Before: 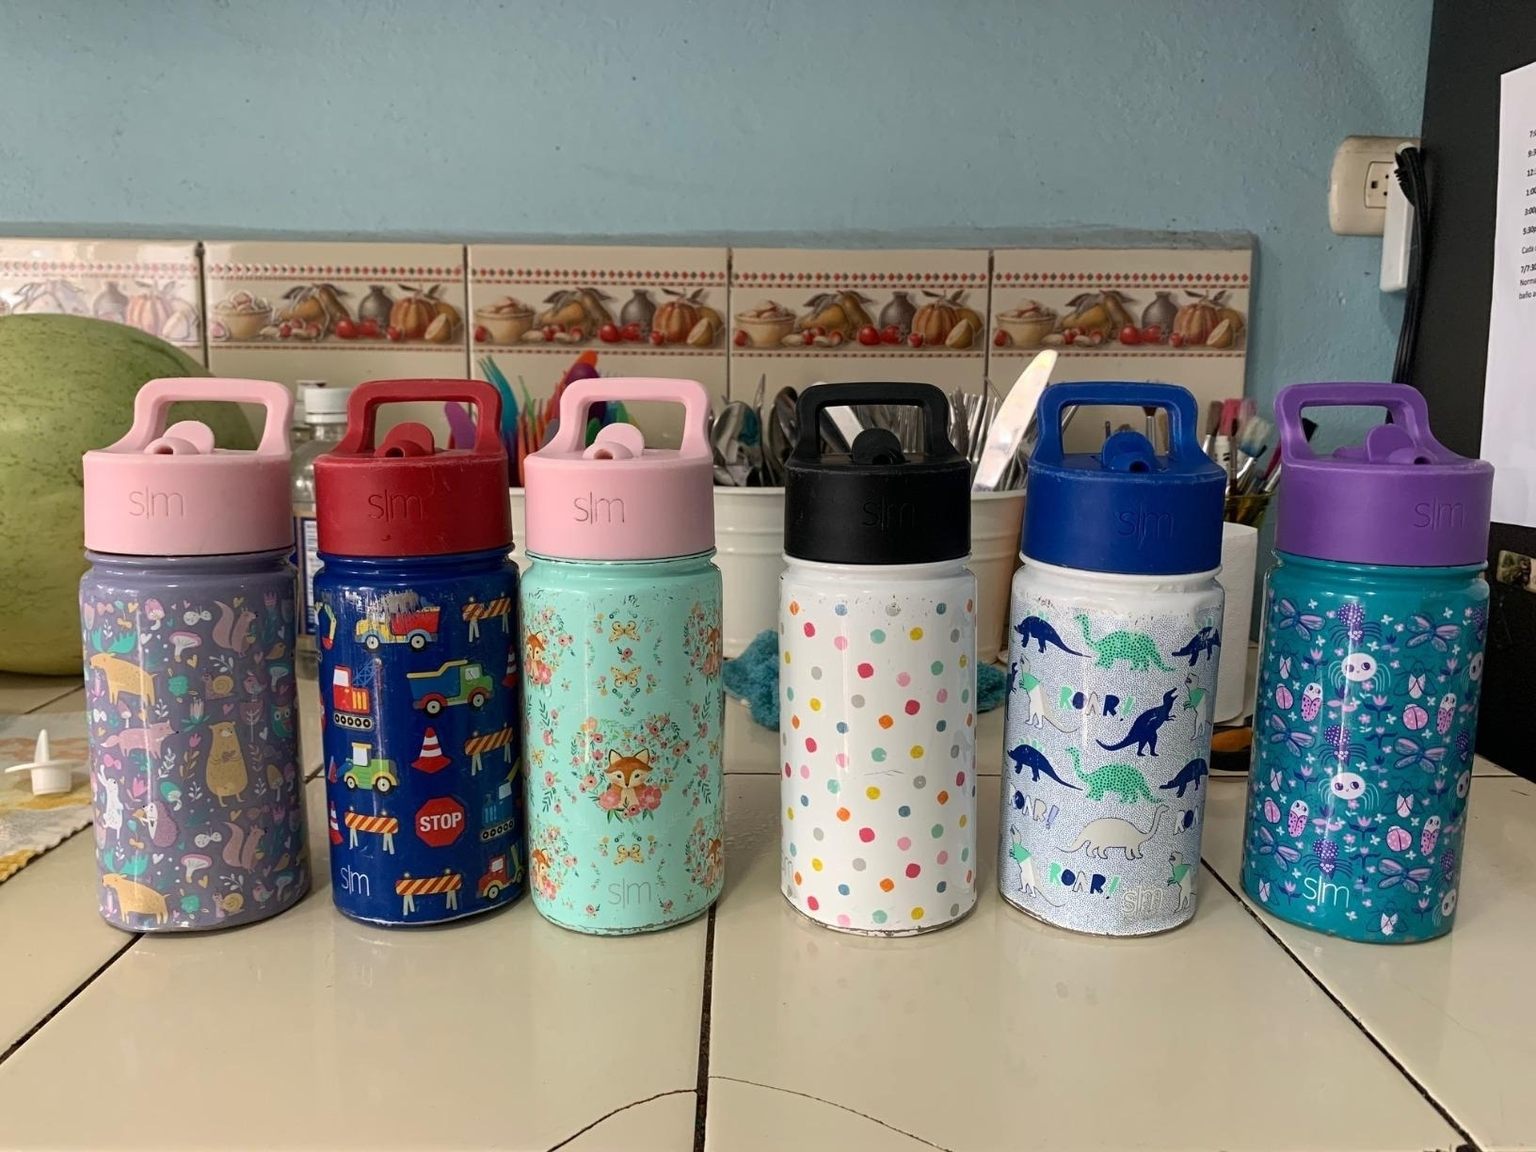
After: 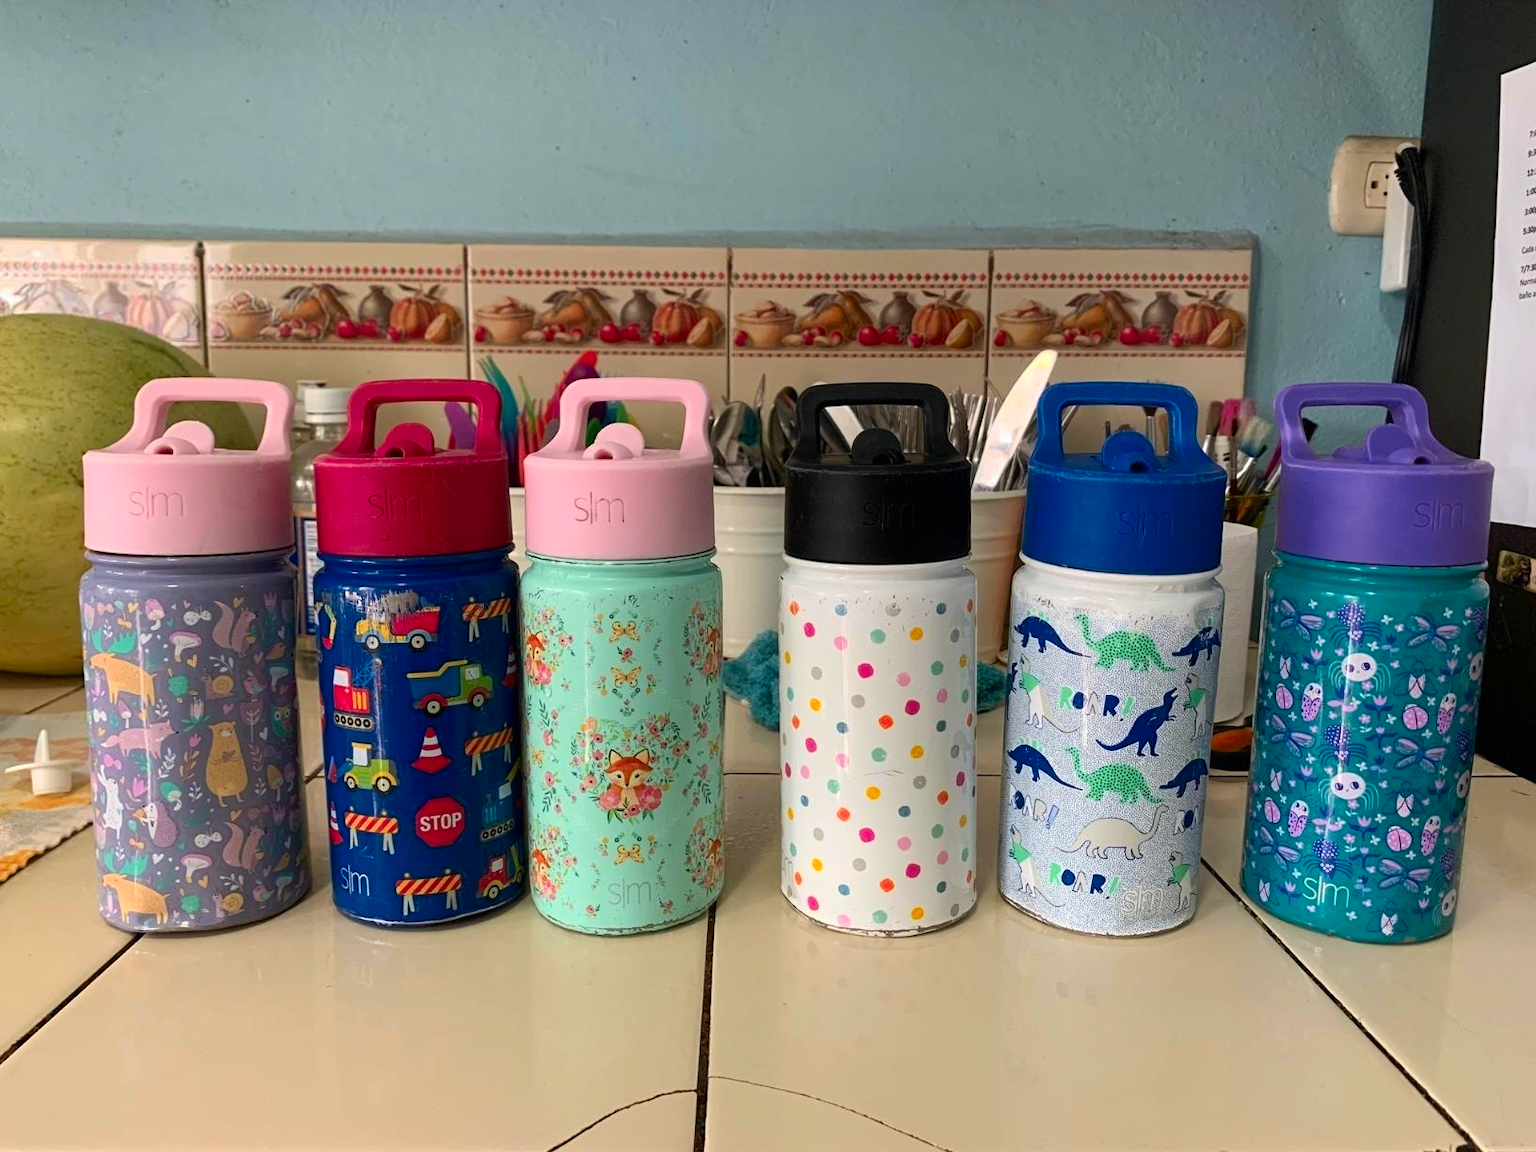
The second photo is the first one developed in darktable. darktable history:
contrast brightness saturation: contrast 0.079, saturation 0.201
color zones: curves: ch1 [(0.239, 0.552) (0.75, 0.5)]; ch2 [(0.25, 0.462) (0.749, 0.457)], mix 28.29%
